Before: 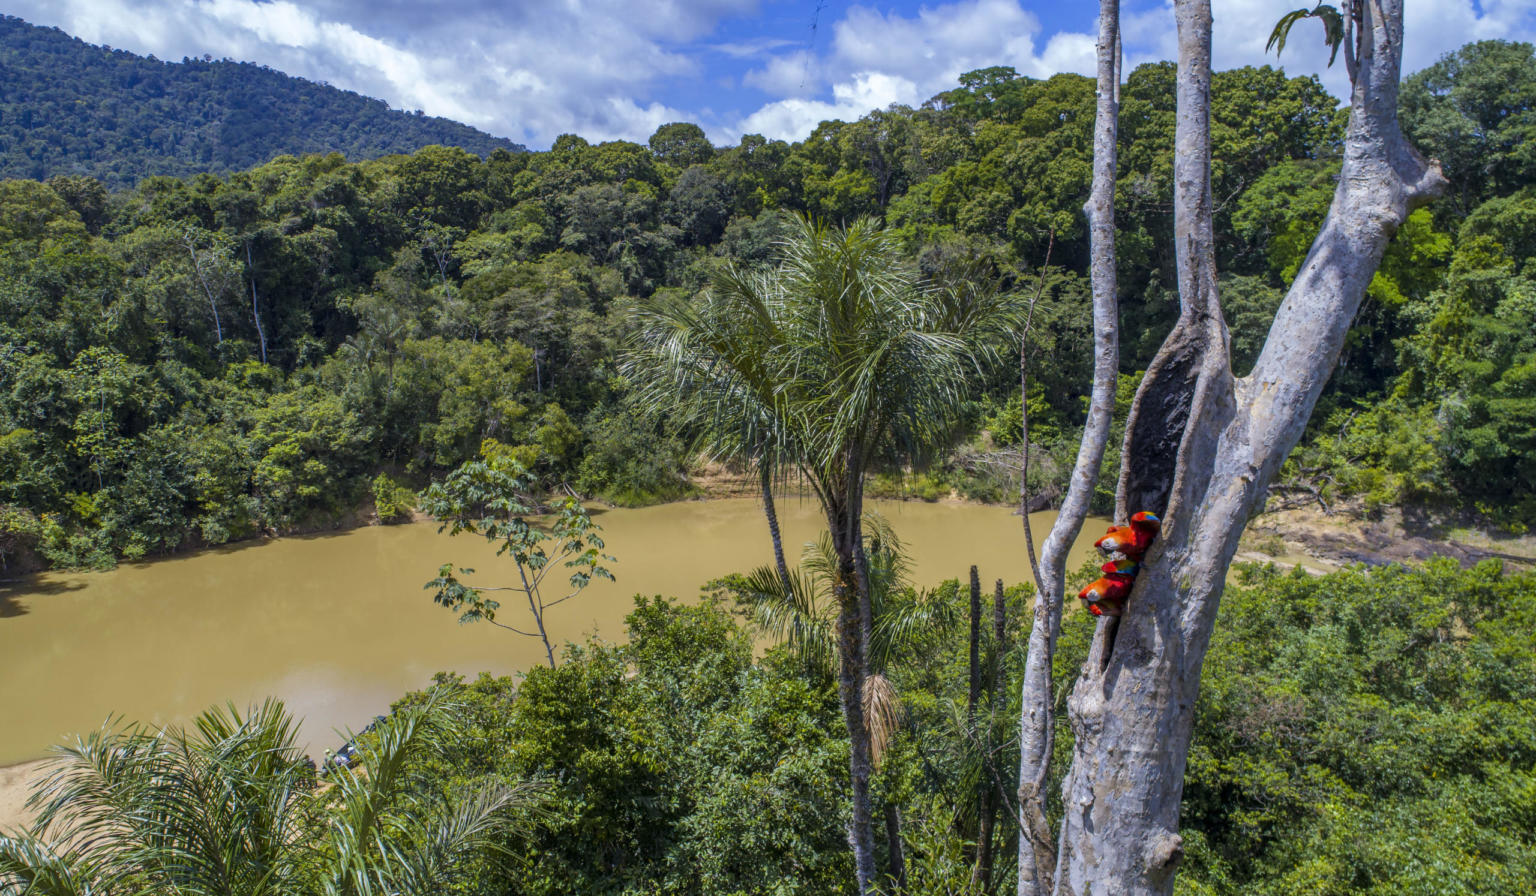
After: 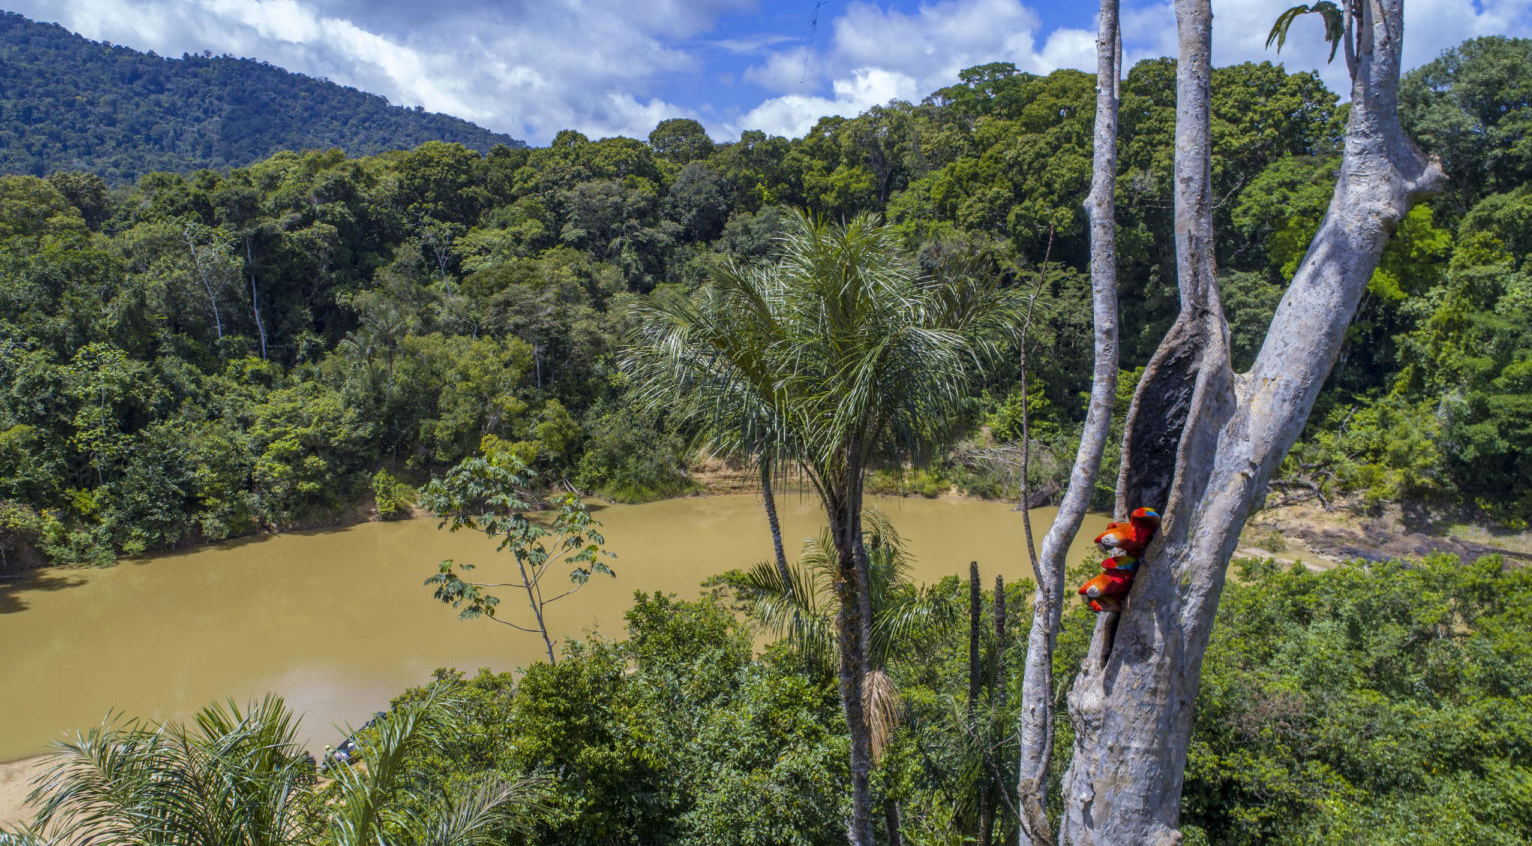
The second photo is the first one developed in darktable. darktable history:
exposure: exposure -0.004 EV, compensate highlight preservation false
crop: top 0.462%, right 0.255%, bottom 5.045%
